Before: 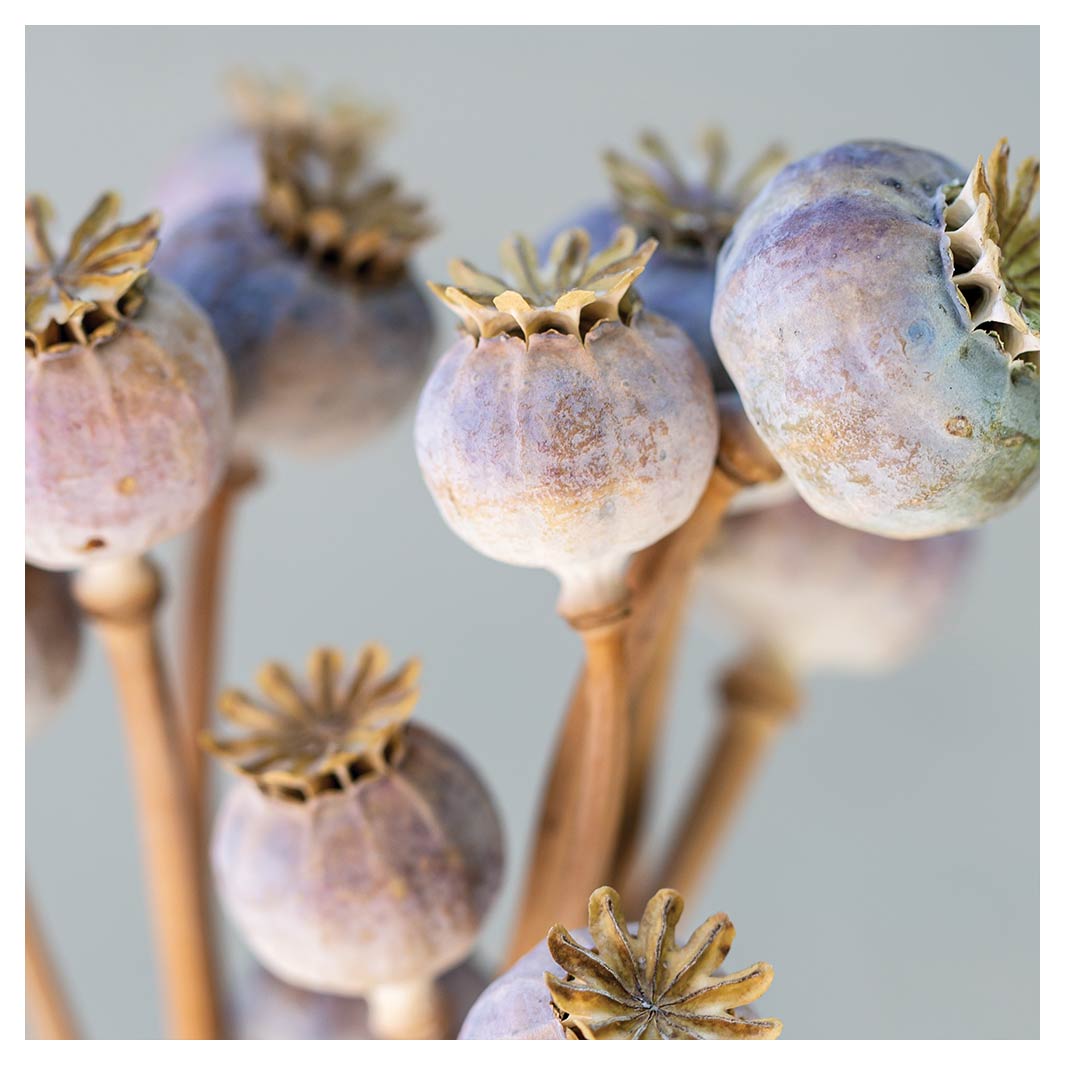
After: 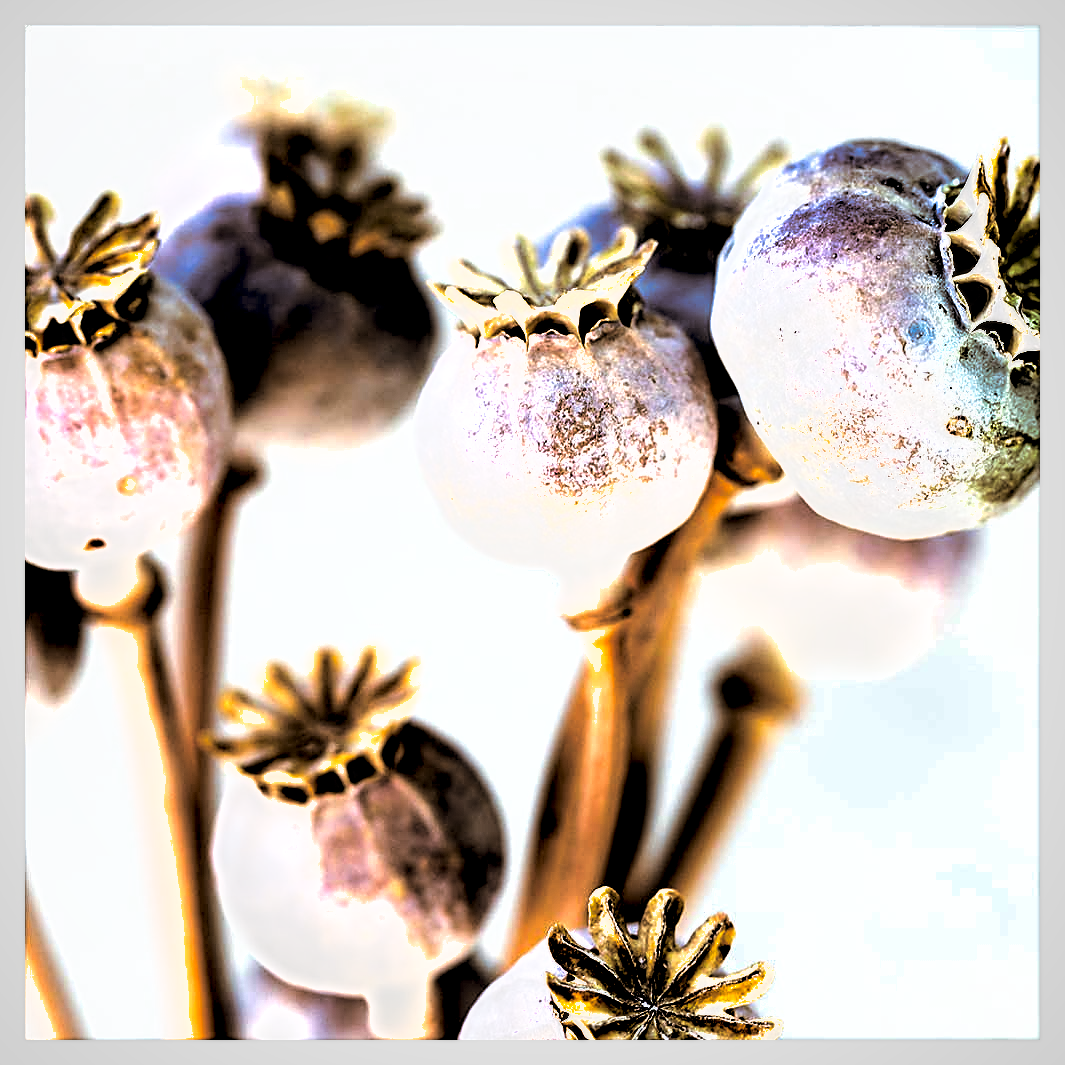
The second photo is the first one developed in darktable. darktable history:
shadows and highlights: radius 337.17, shadows 29.01, soften with gaussian
sharpen: on, module defaults
split-toning: shadows › hue 32.4°, shadows › saturation 0.51, highlights › hue 180°, highlights › saturation 0, balance -60.17, compress 55.19%
exposure: black level correction 0, exposure 1.1 EV, compensate exposure bias true, compensate highlight preservation false
